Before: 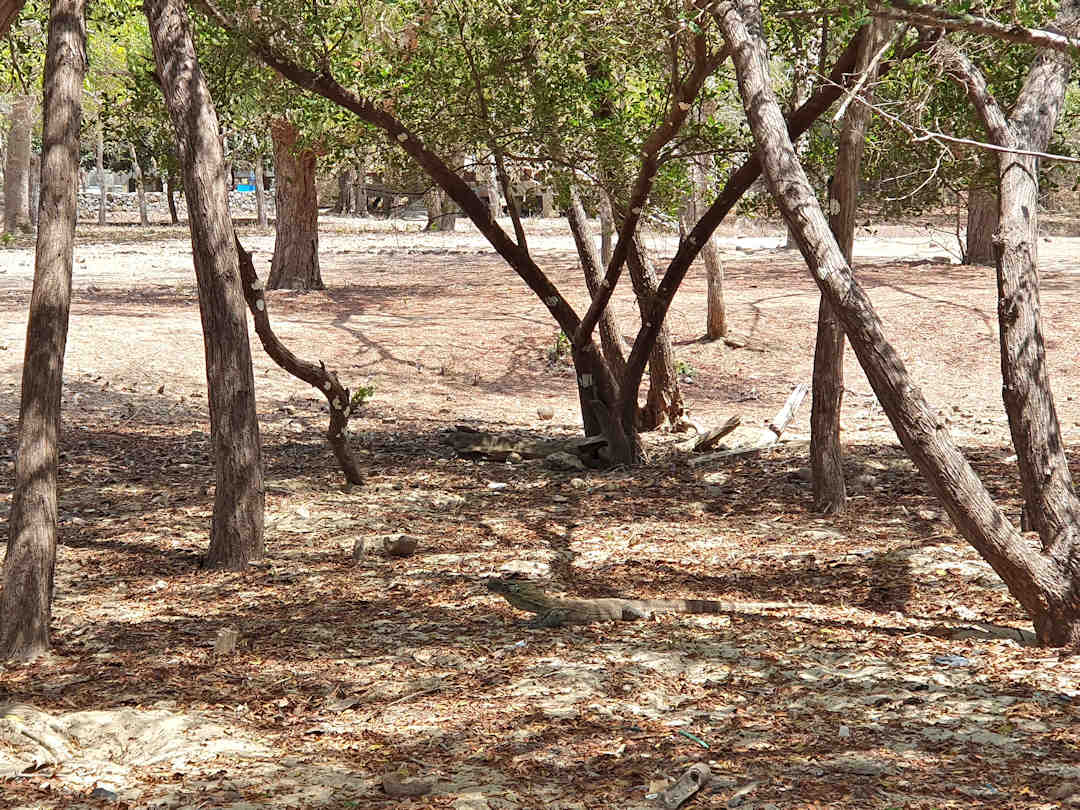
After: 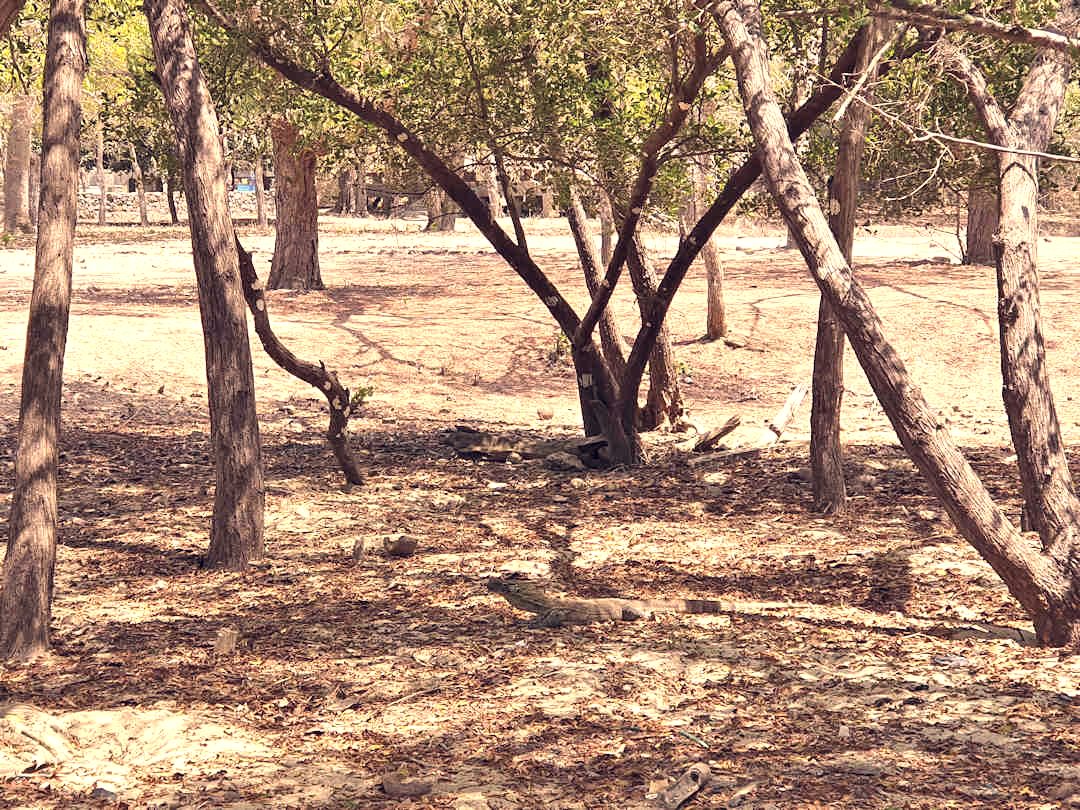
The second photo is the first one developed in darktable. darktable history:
exposure: black level correction 0, exposure 0.5 EV, compensate exposure bias true, compensate highlight preservation false
color correction: highlights a* 19.59, highlights b* 27.49, shadows a* 3.46, shadows b* -17.28, saturation 0.73
